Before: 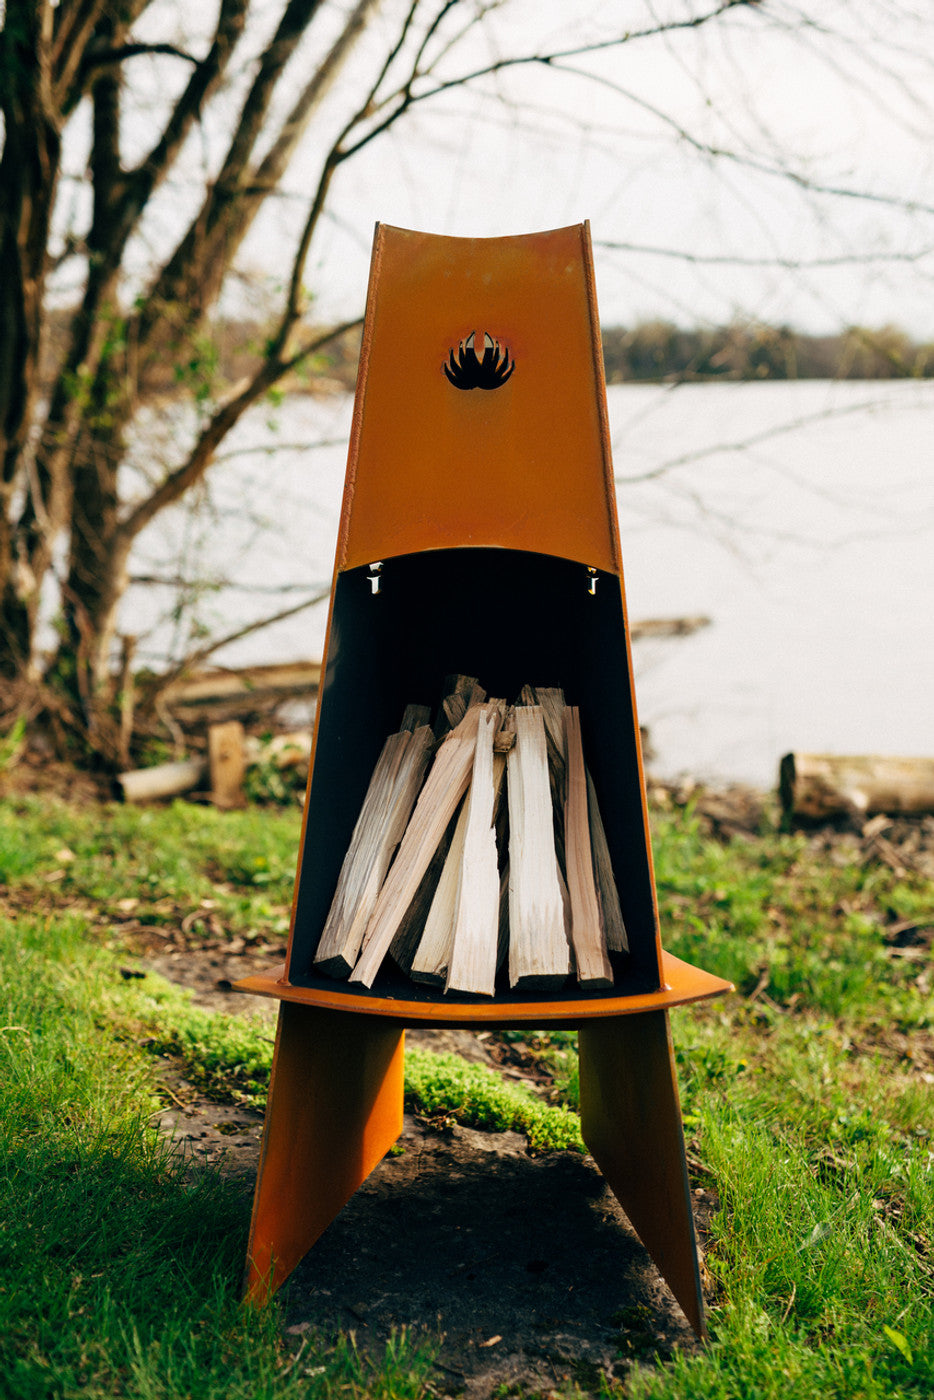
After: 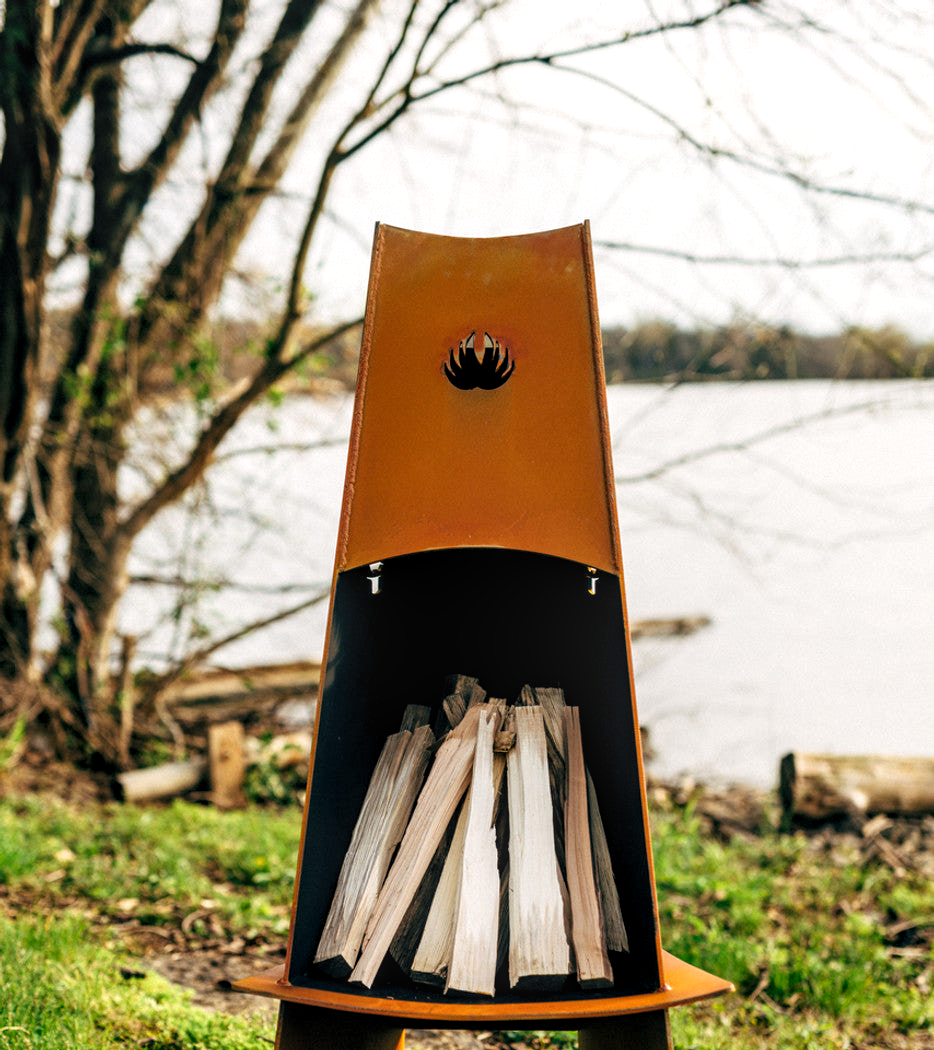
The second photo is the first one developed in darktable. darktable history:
crop: bottom 24.988%
levels: levels [0.016, 0.484, 0.953]
local contrast: detail 130%
